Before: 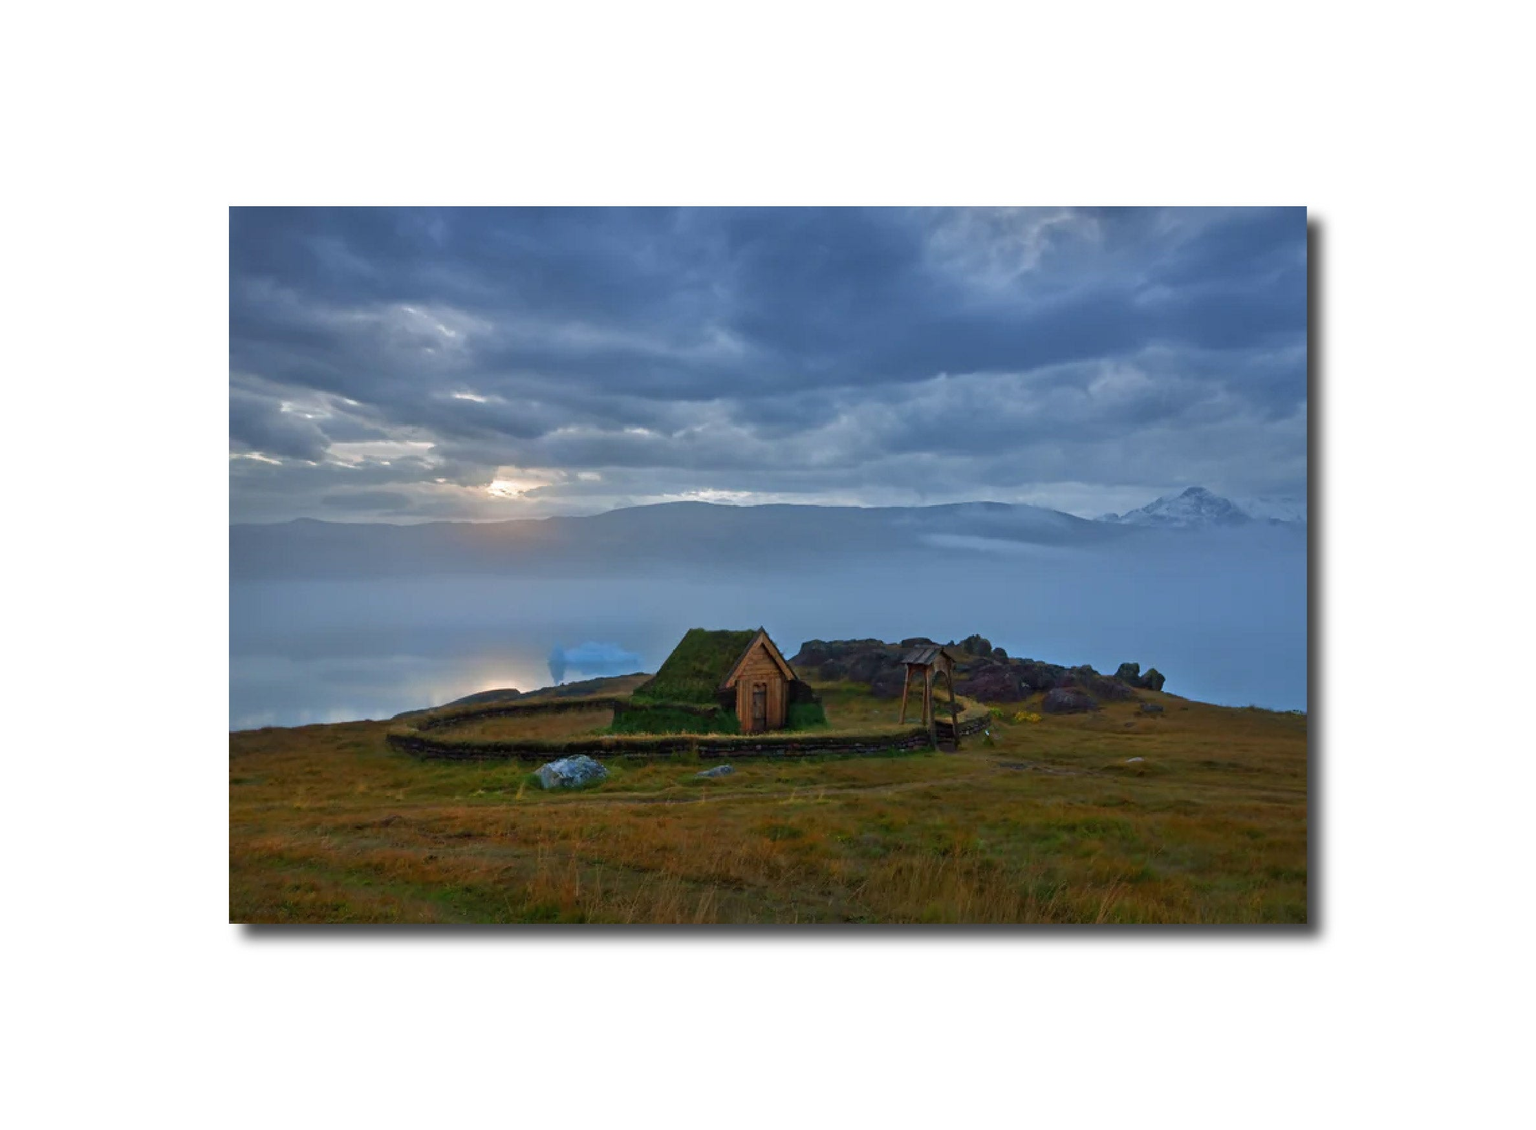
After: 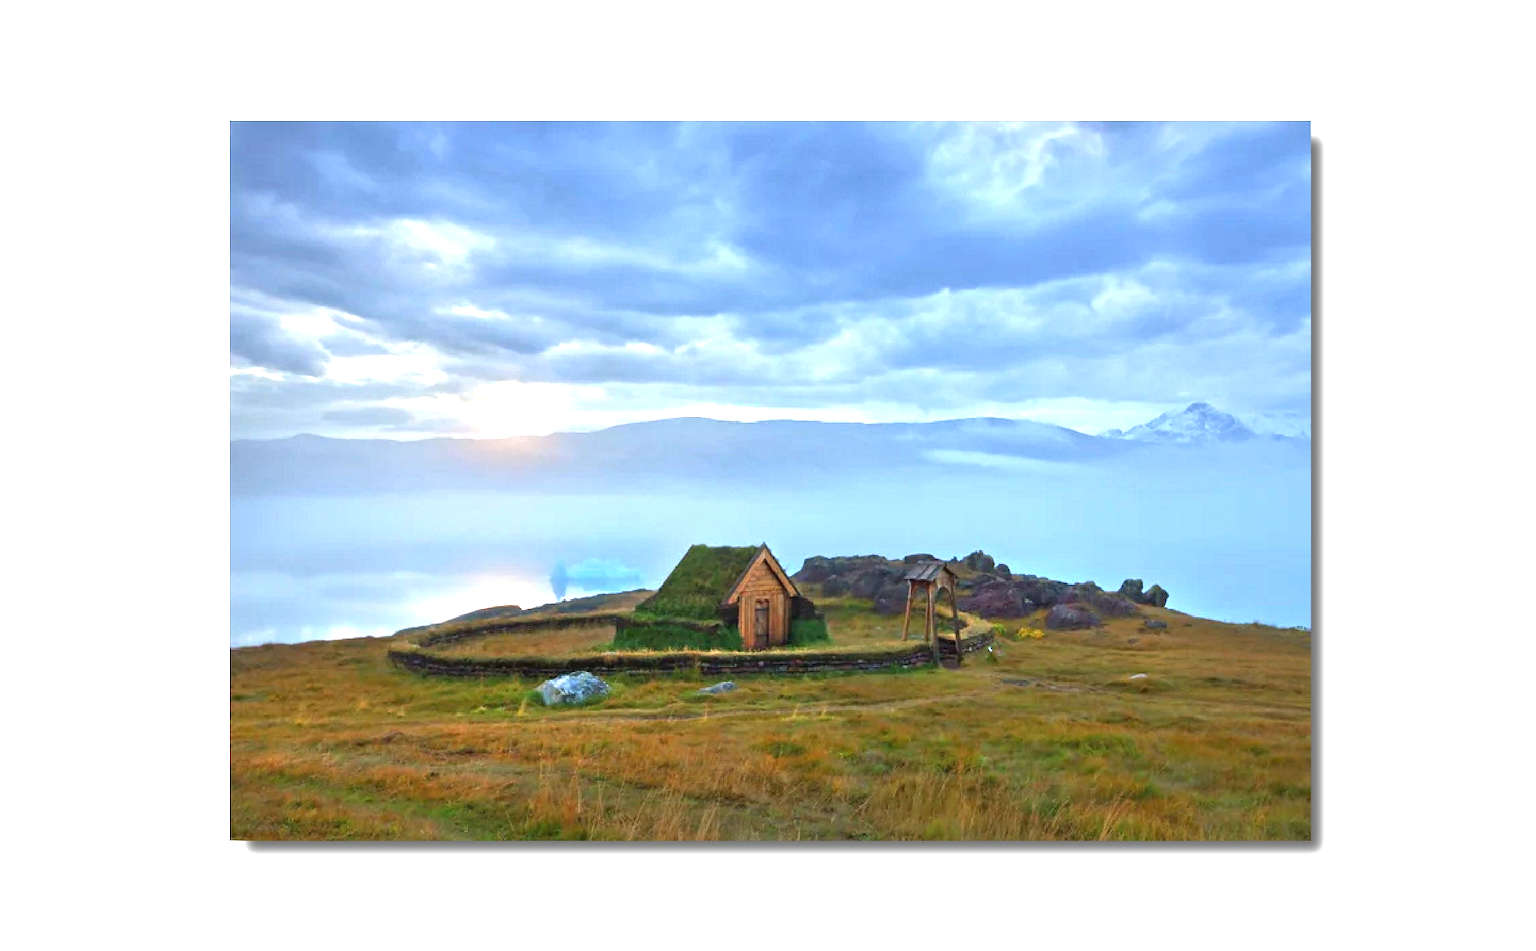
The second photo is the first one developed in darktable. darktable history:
crop: top 7.625%, bottom 8.027%
exposure: black level correction 0, exposure 1.7 EV, compensate exposure bias true, compensate highlight preservation false
